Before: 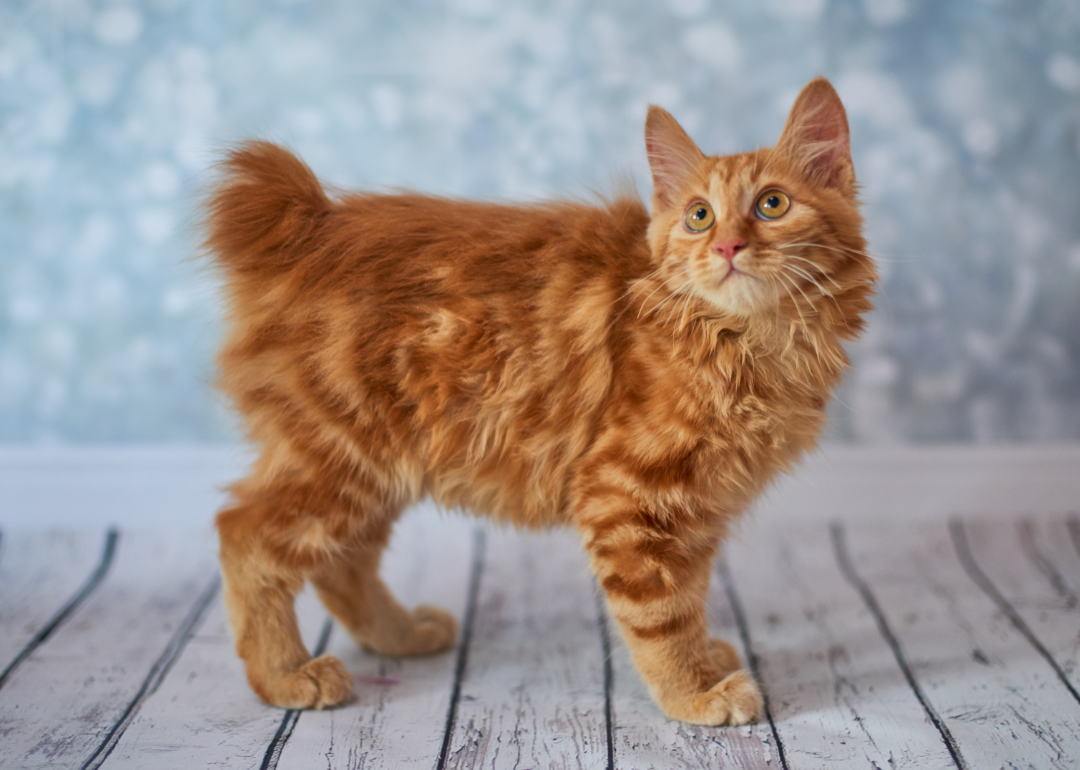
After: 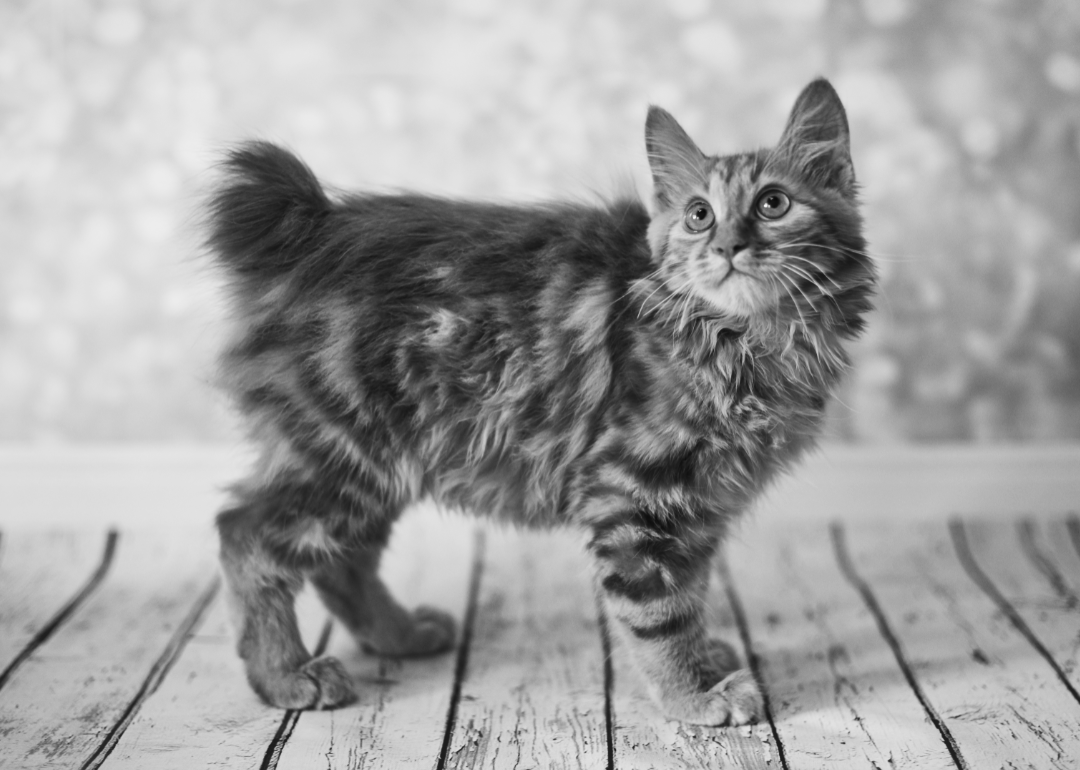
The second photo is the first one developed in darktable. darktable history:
exposure: compensate highlight preservation false
shadows and highlights: shadows 61.84, white point adjustment 0.455, highlights -33.43, compress 84.25%
contrast brightness saturation: contrast 0.283
color calibration: output gray [0.28, 0.41, 0.31, 0], illuminant as shot in camera, x 0.358, y 0.373, temperature 4628.91 K
